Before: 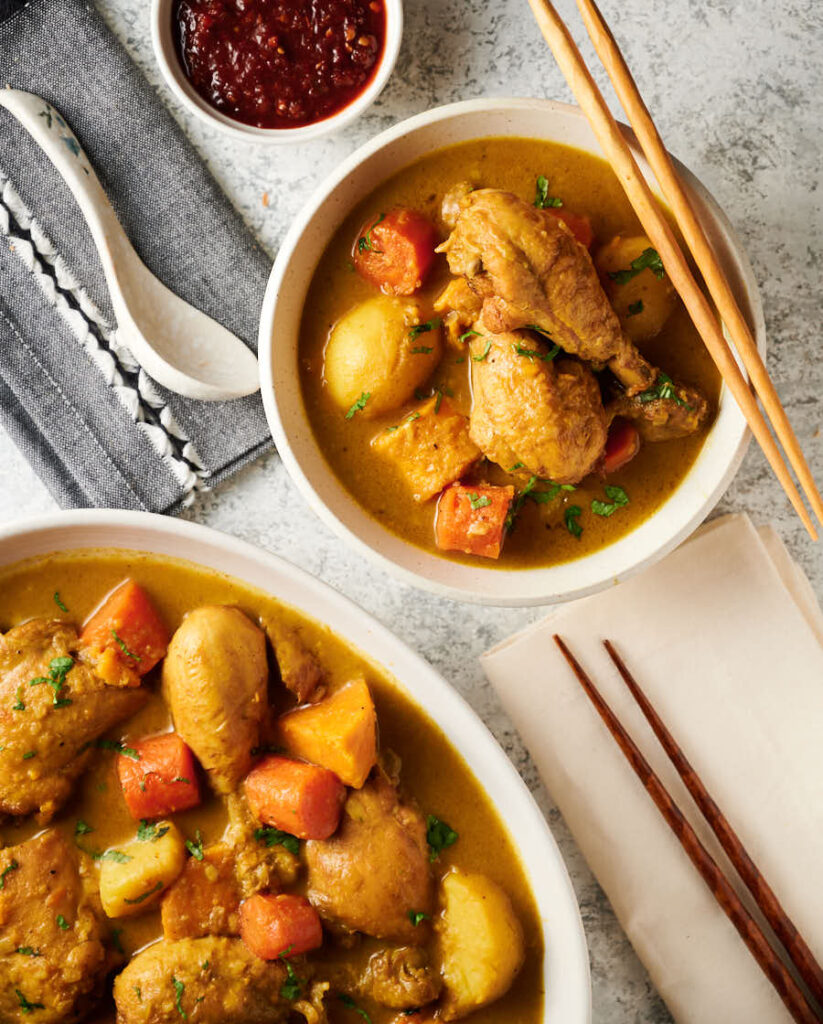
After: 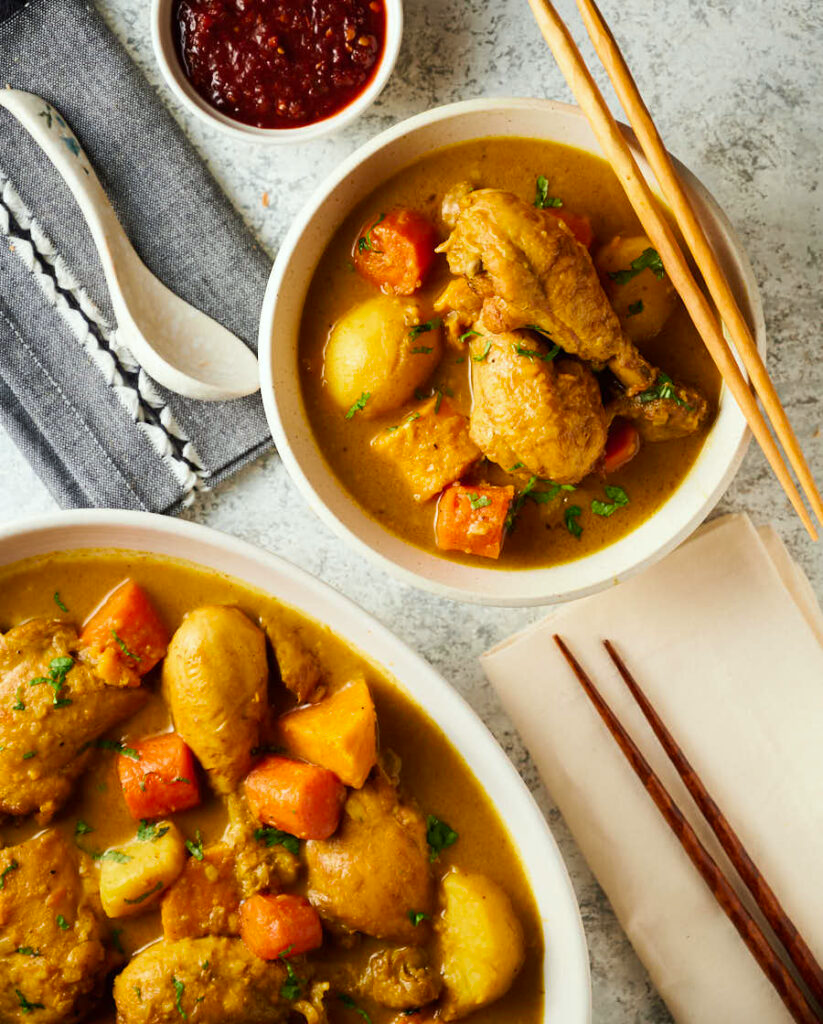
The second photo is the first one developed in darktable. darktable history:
white balance: red 0.978, blue 0.999
color balance: output saturation 110%
velvia: on, module defaults
